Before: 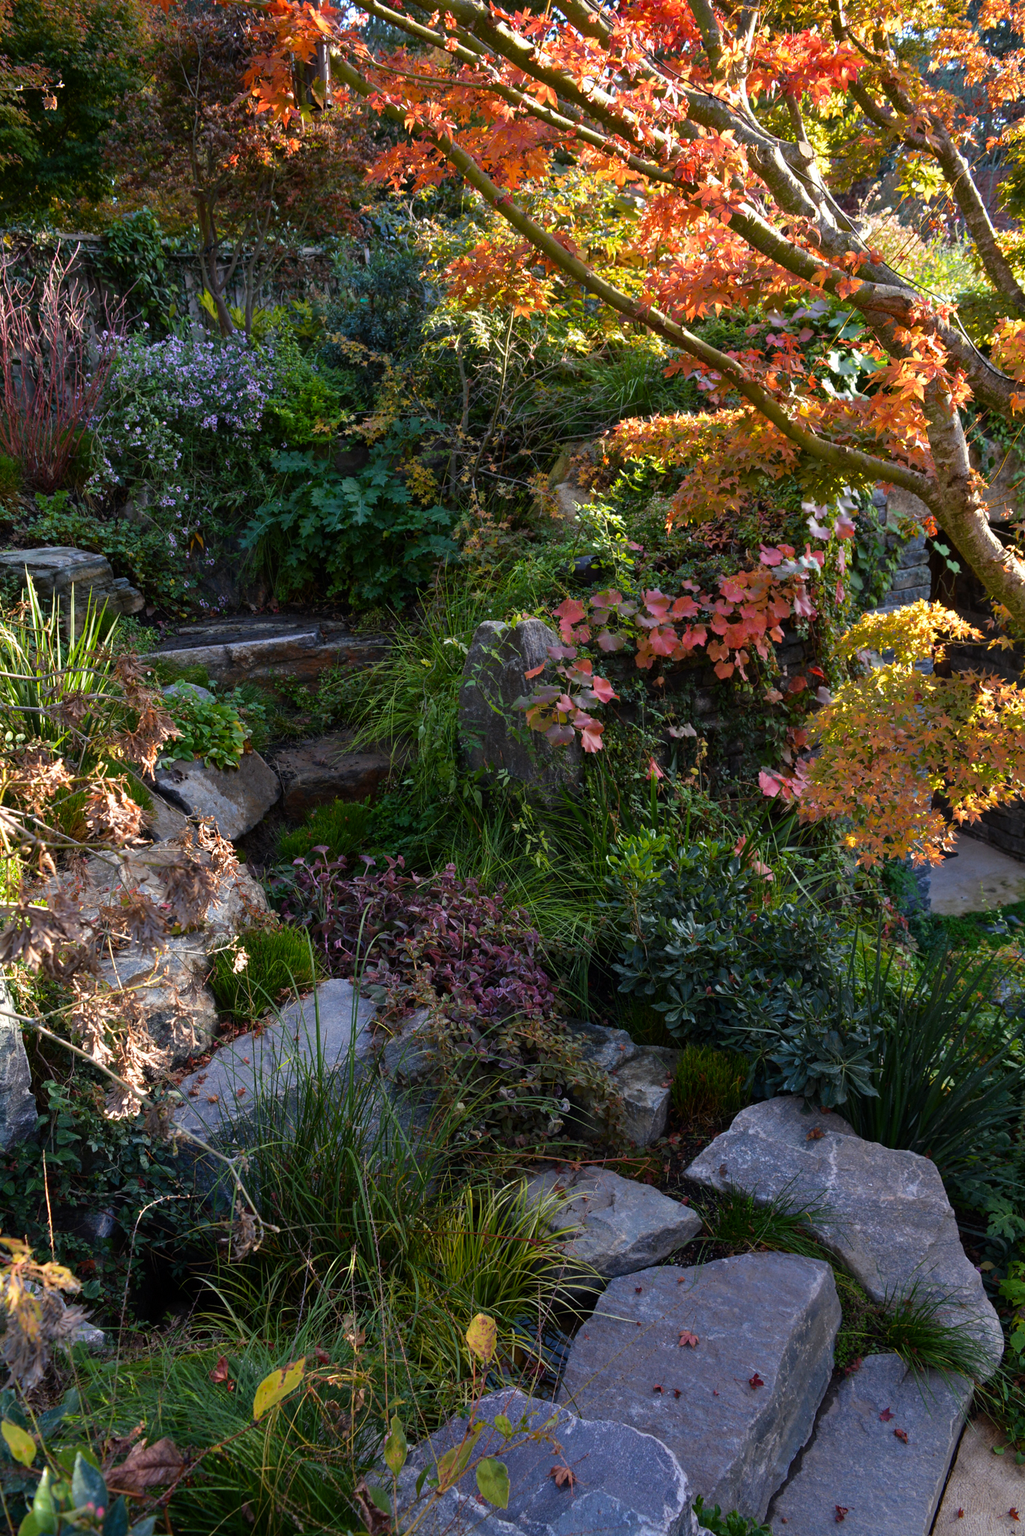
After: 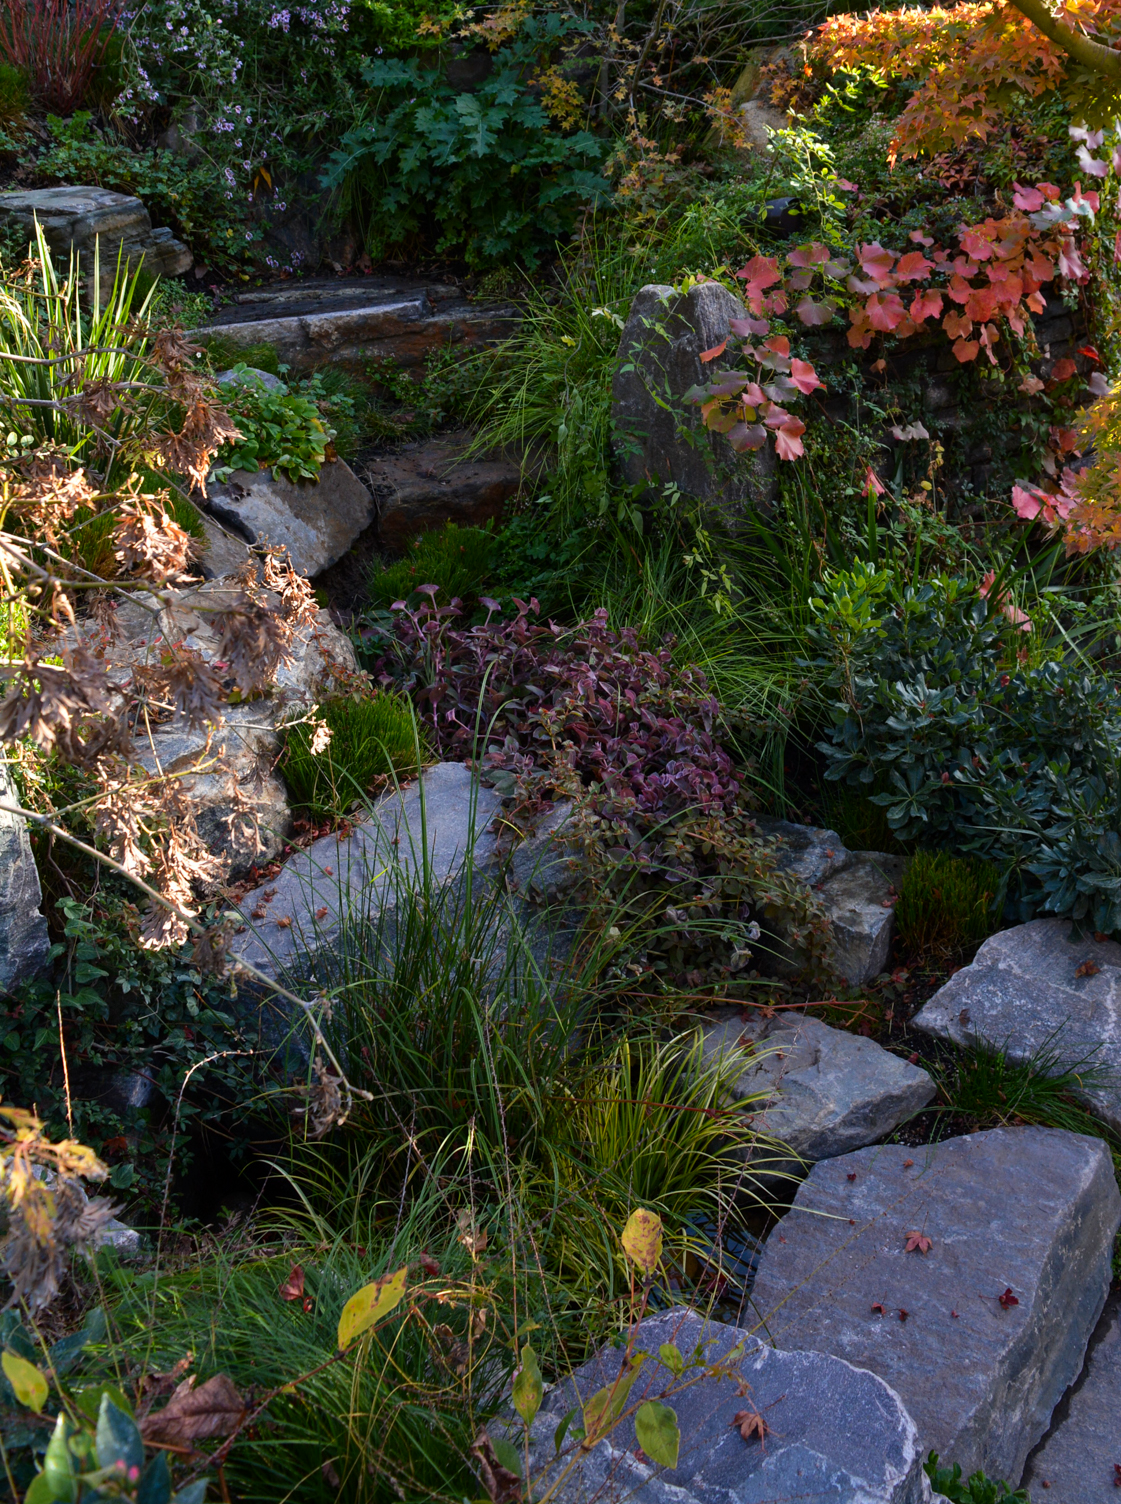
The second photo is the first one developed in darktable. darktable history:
contrast brightness saturation: contrast 0.08, saturation 0.02
crop: top 26.531%, right 17.959%
